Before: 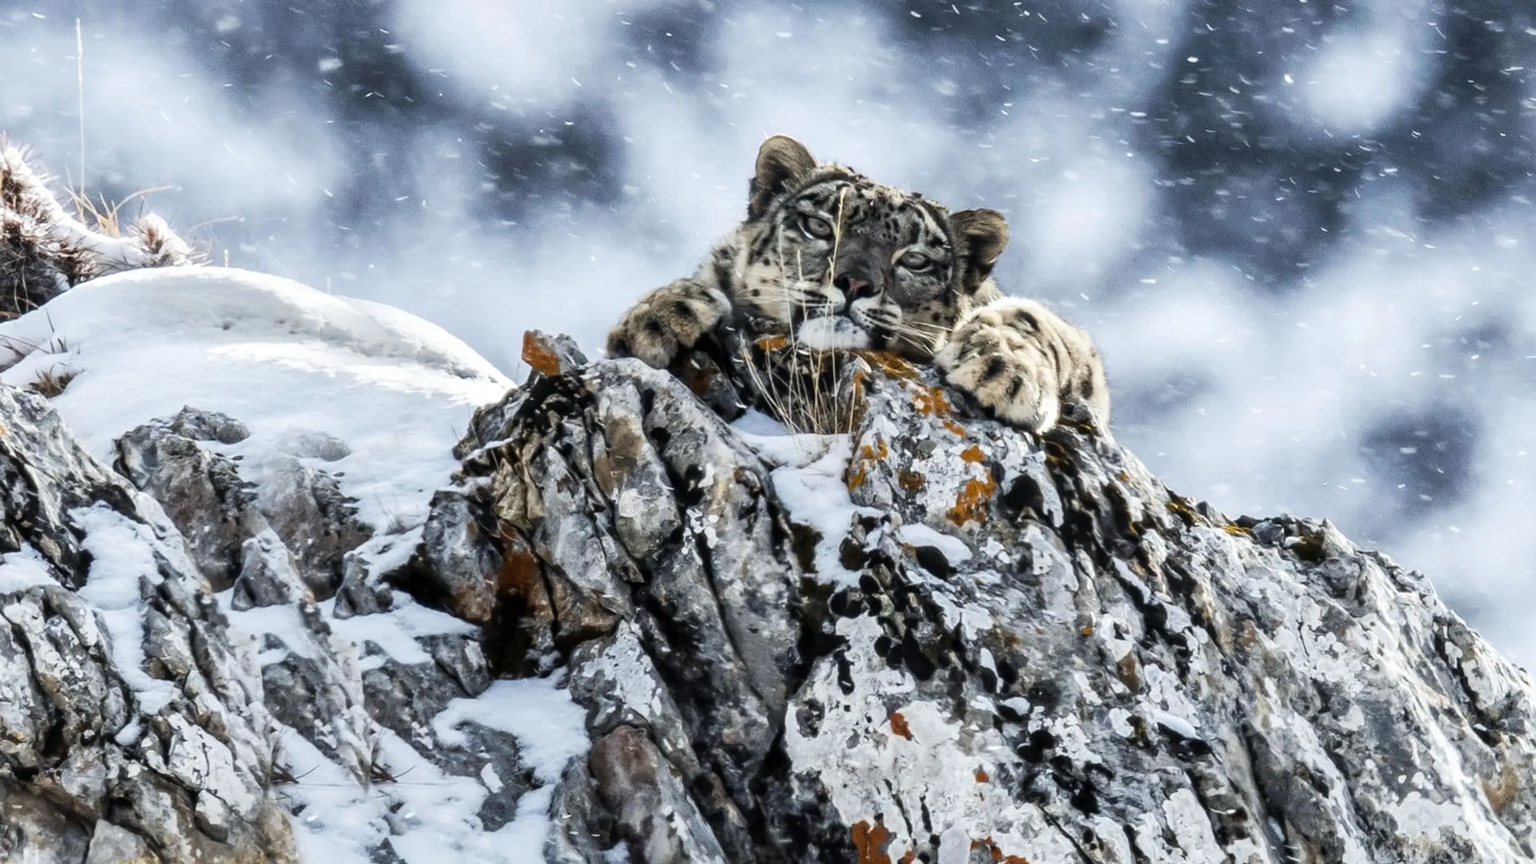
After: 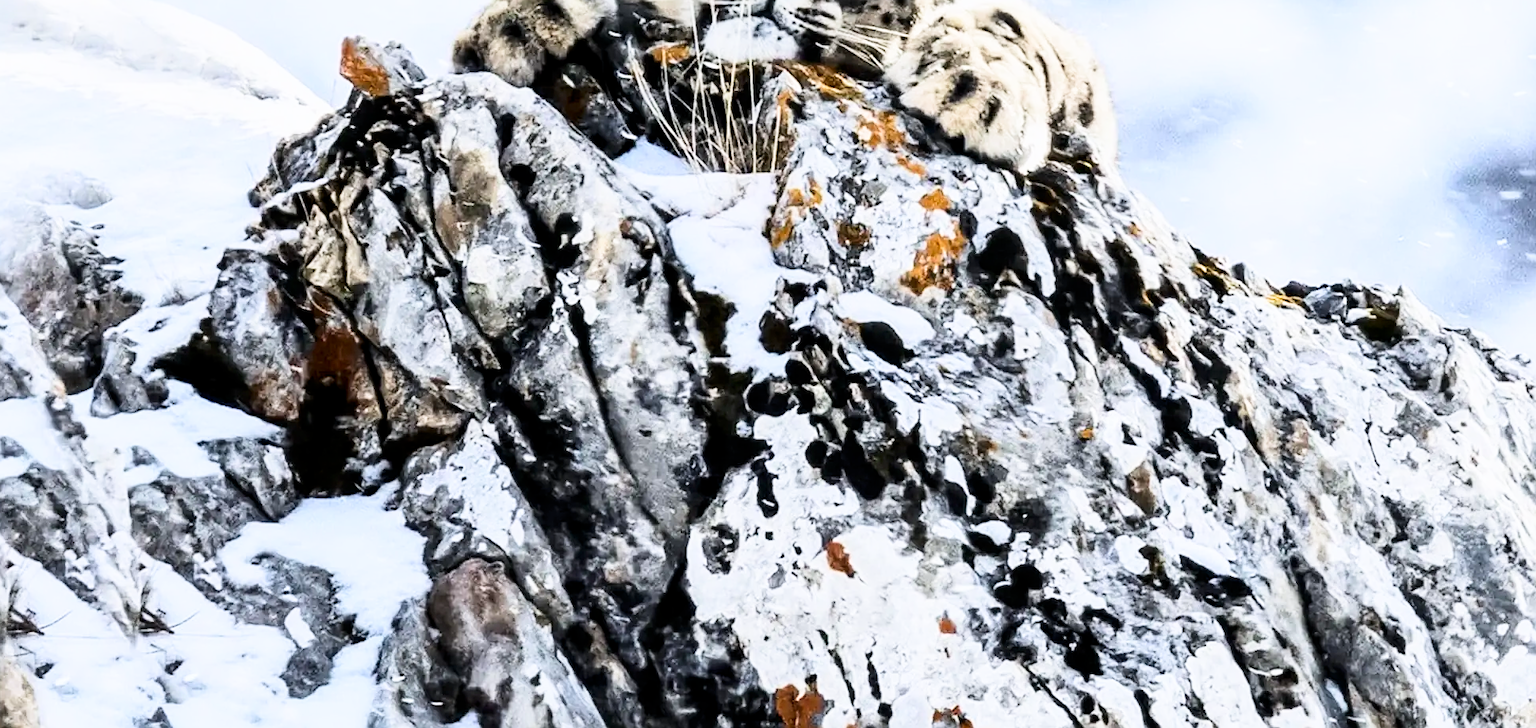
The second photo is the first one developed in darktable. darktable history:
contrast brightness saturation: contrast 0.28
crop and rotate: left 17.299%, top 35.115%, right 7.015%, bottom 1.024%
white balance: red 1.004, blue 1.024
sharpen: on, module defaults
filmic rgb: middle gray luminance 18.42%, black relative exposure -9 EV, white relative exposure 3.75 EV, threshold 6 EV, target black luminance 0%, hardness 4.85, latitude 67.35%, contrast 0.955, highlights saturation mix 20%, shadows ↔ highlights balance 21.36%, add noise in highlights 0, preserve chrominance luminance Y, color science v3 (2019), use custom middle-gray values true, iterations of high-quality reconstruction 0, contrast in highlights soft, enable highlight reconstruction true
exposure: exposure 1 EV, compensate highlight preservation false
